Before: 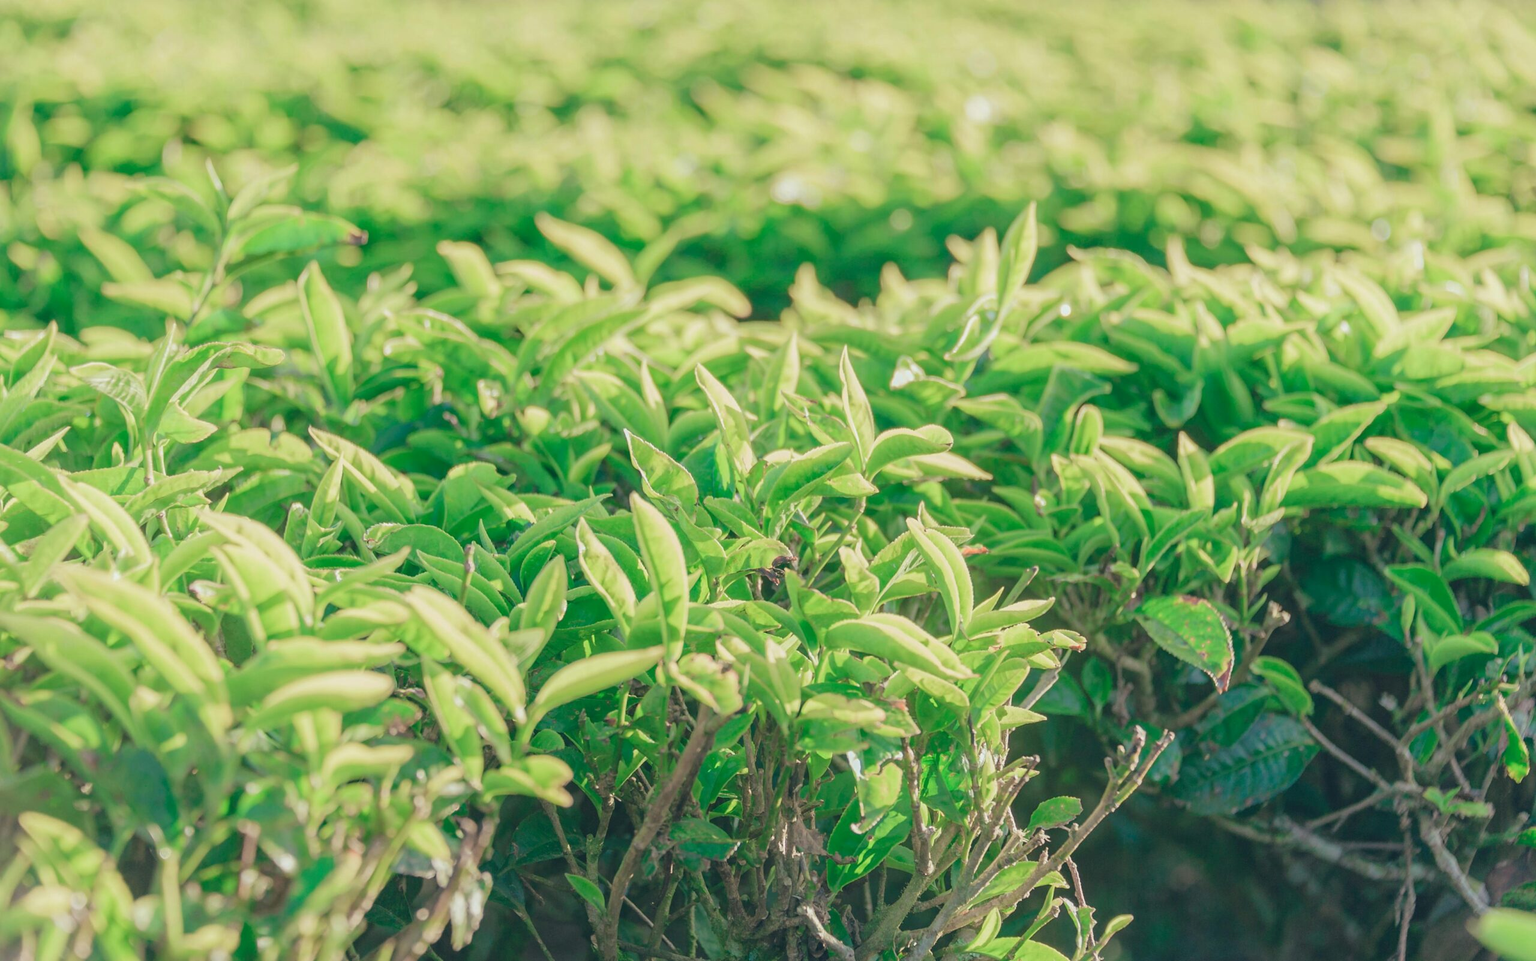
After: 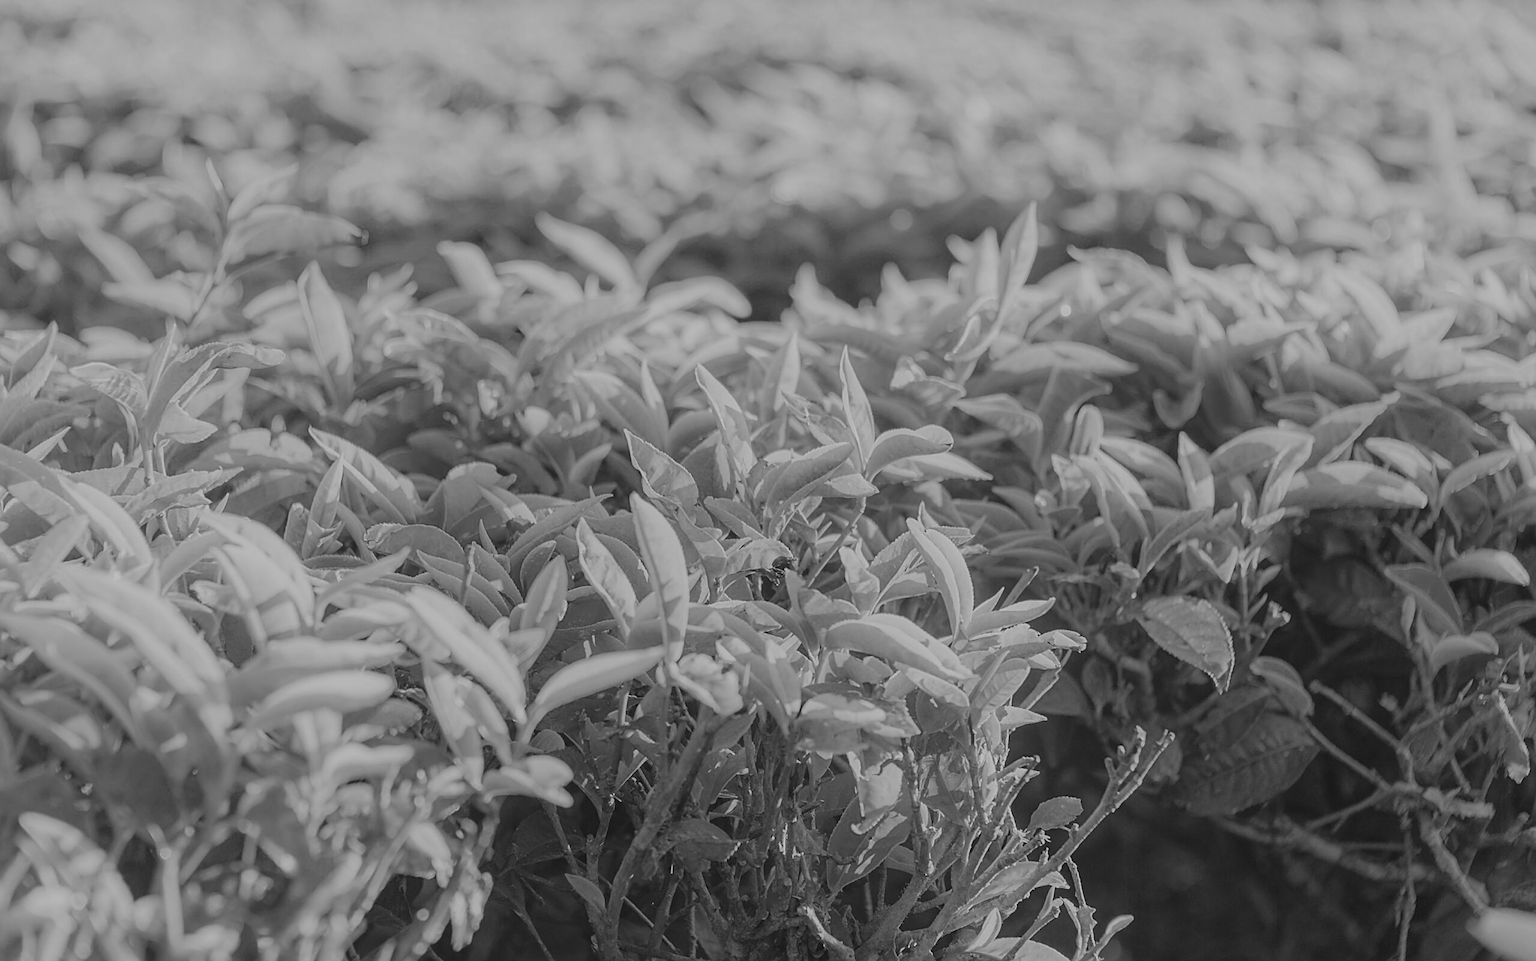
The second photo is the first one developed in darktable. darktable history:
monochrome: a 79.32, b 81.83, size 1.1
sharpen: on, module defaults
contrast brightness saturation: contrast 0.11, saturation -0.17
